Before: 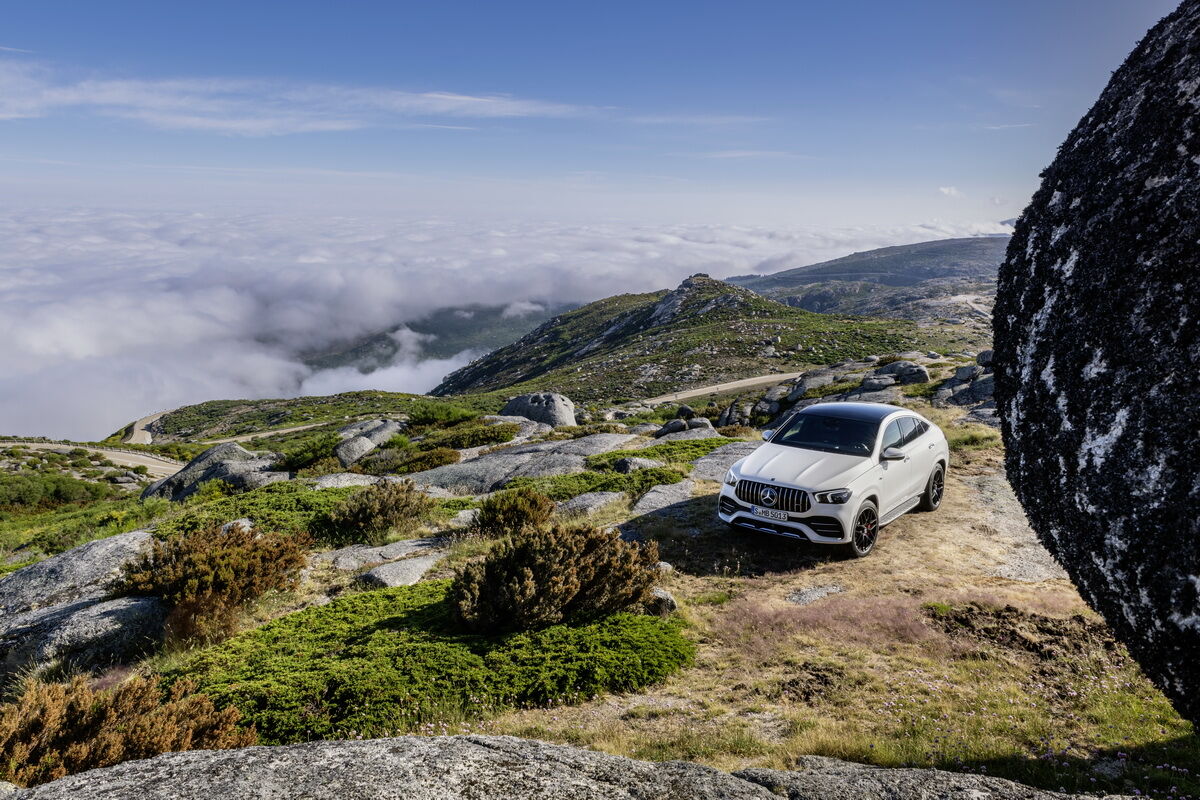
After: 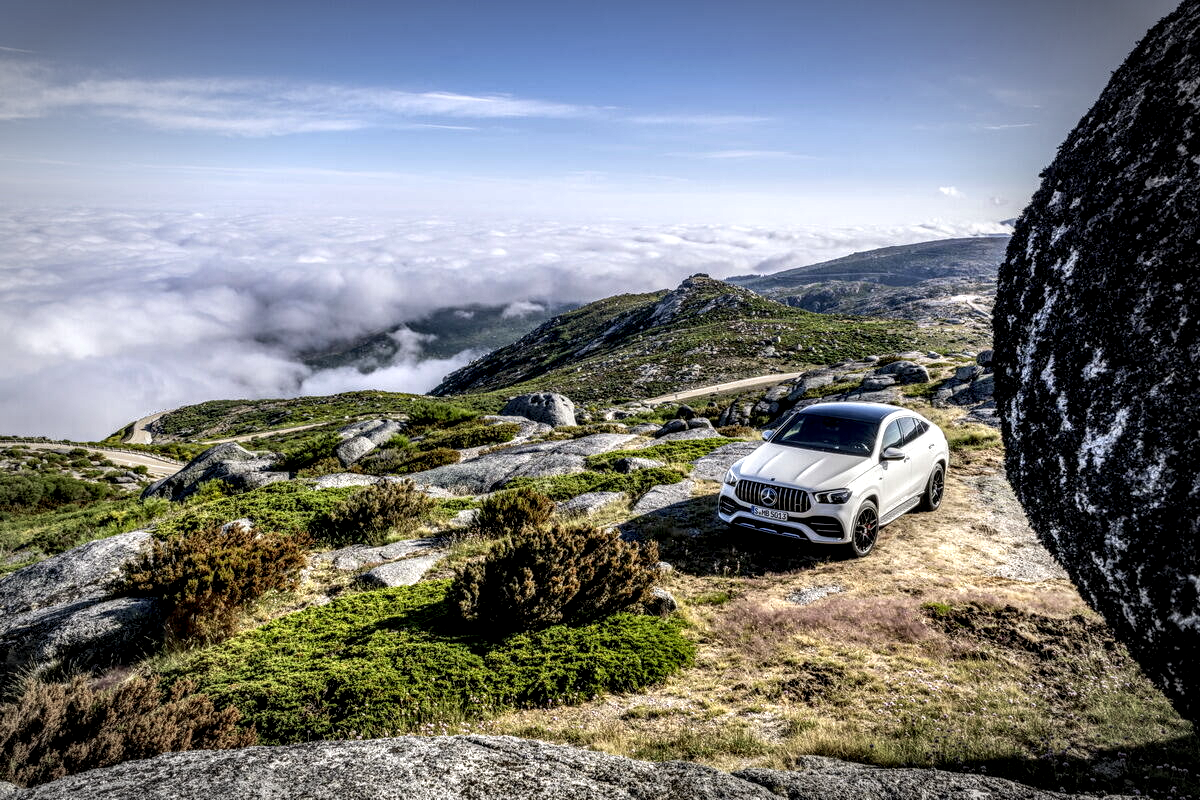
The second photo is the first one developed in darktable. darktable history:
local contrast: highlights 20%, shadows 70%, detail 170%
vignetting: automatic ratio true
exposure: exposure 0.426 EV, compensate highlight preservation false
